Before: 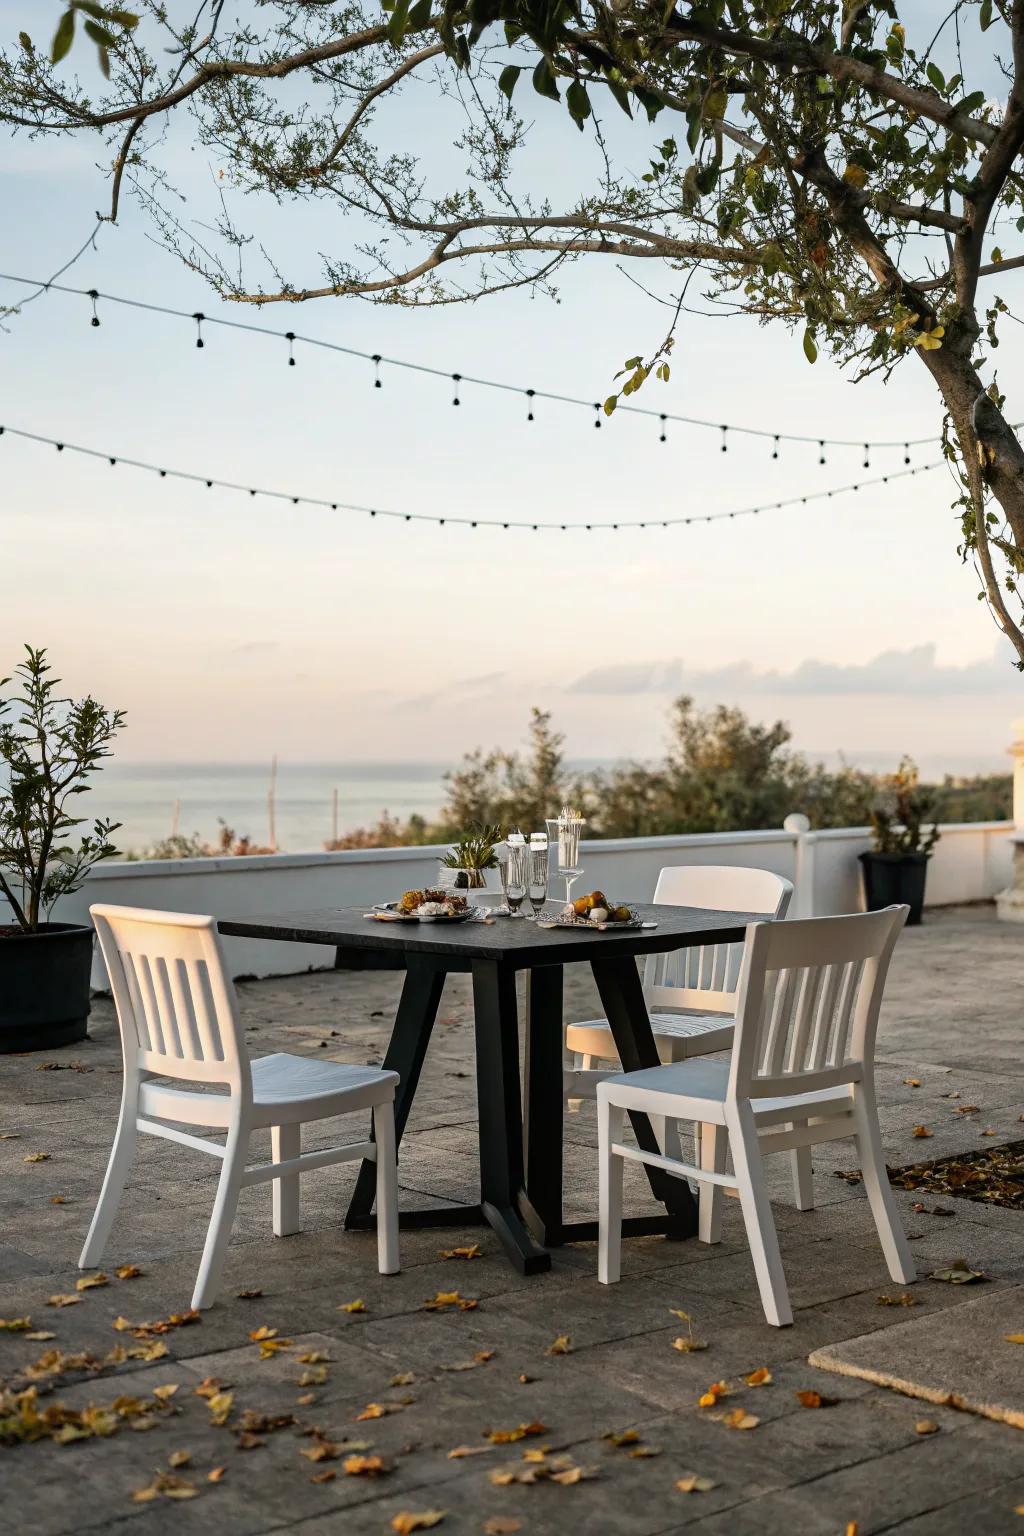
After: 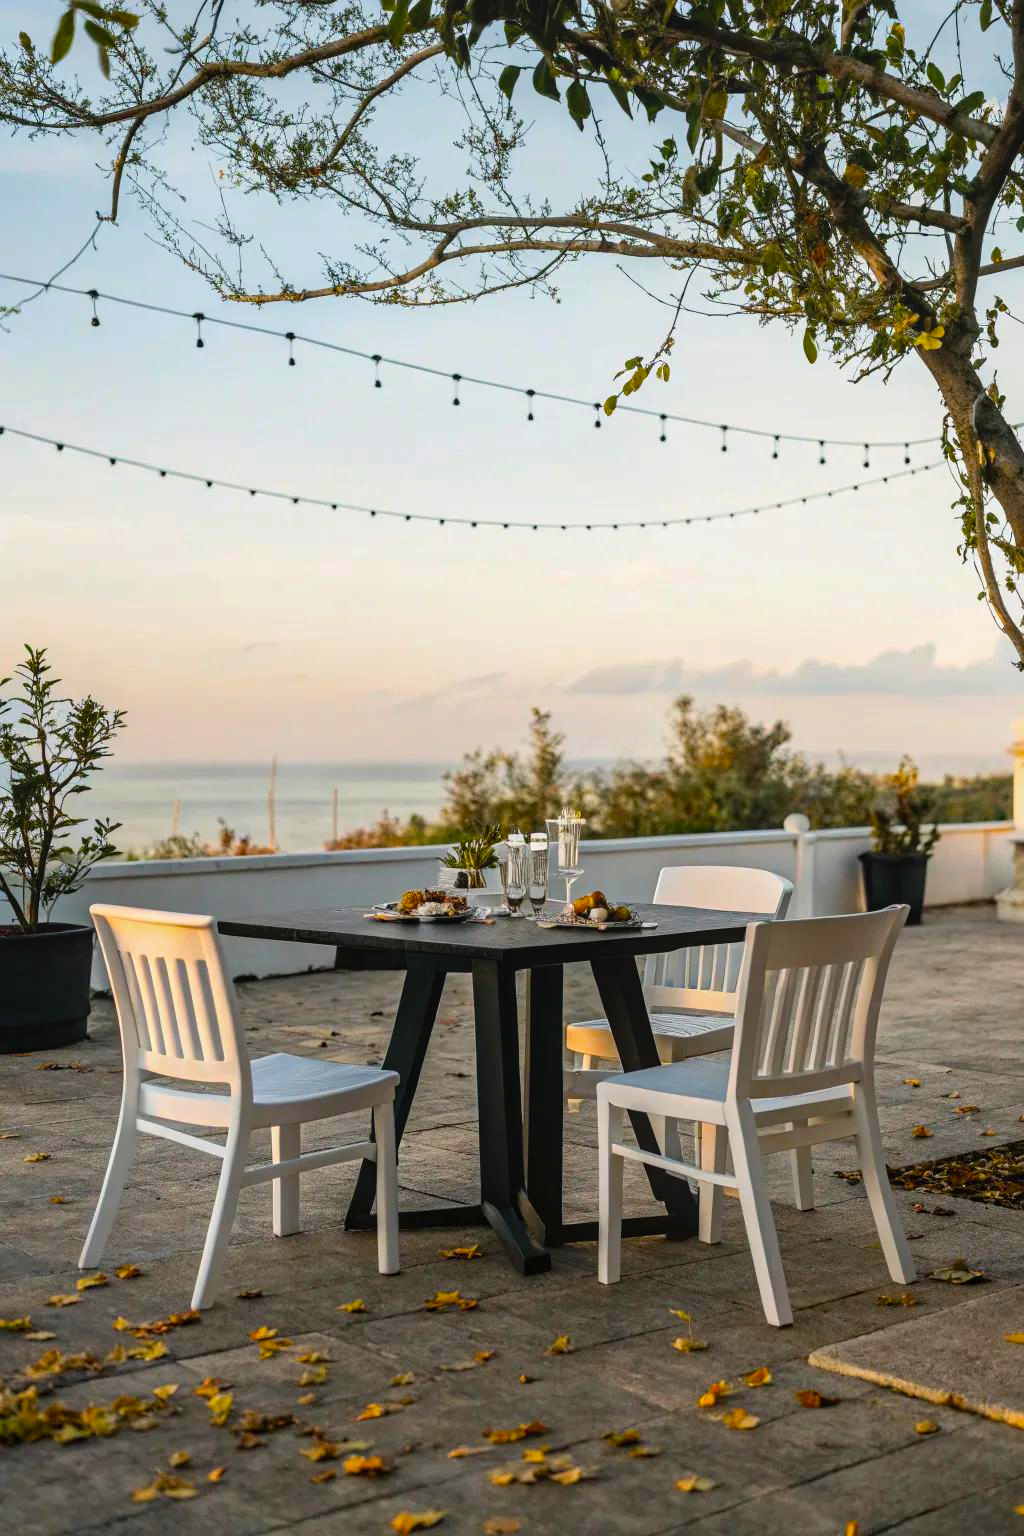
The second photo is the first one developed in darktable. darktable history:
color balance rgb: power › hue 324.76°, perceptual saturation grading › global saturation 51.179%
local contrast: detail 110%
